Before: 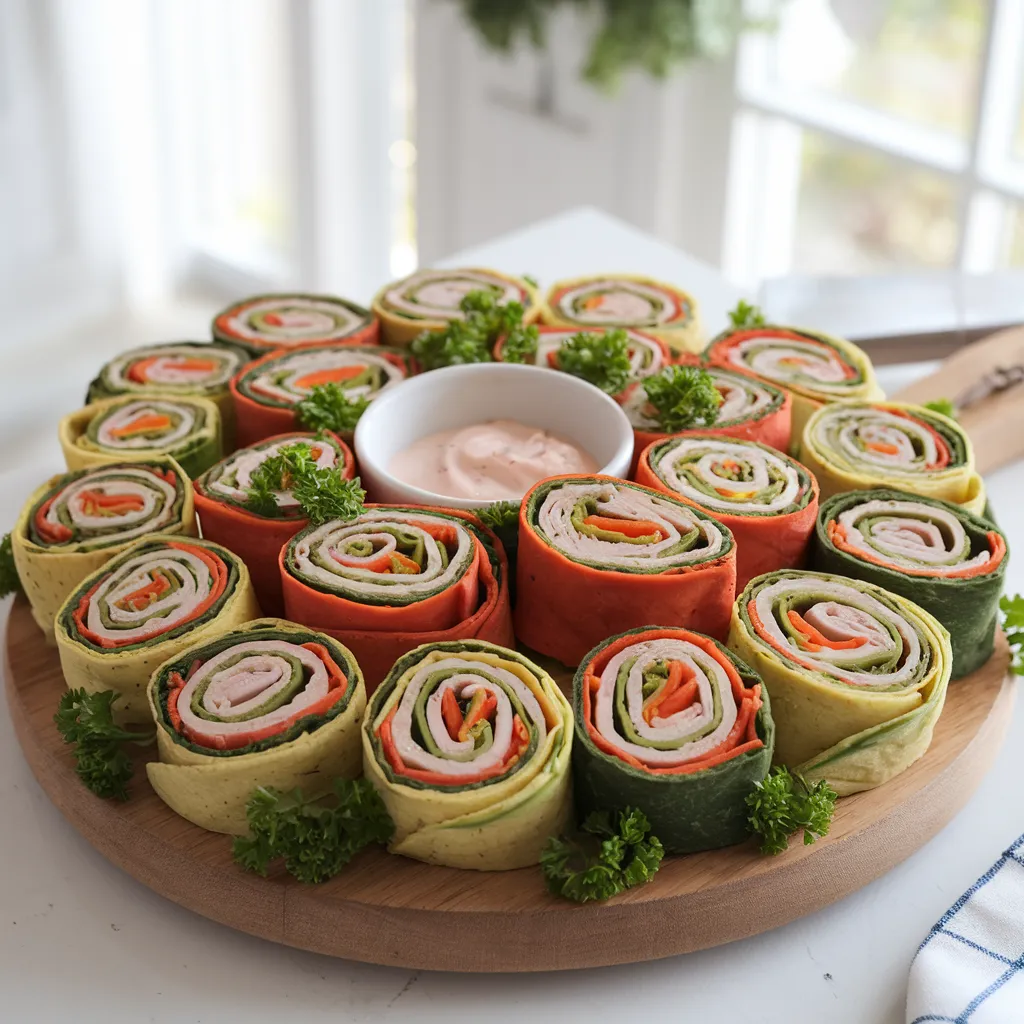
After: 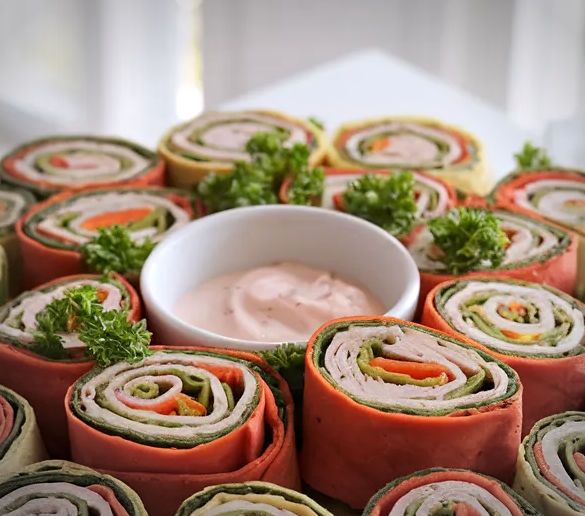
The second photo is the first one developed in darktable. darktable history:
vignetting: automatic ratio true
crop: left 20.932%, top 15.471%, right 21.848%, bottom 34.081%
white balance: red 1.009, blue 1.027
contrast equalizer: y [[0.5, 0.504, 0.515, 0.527, 0.535, 0.534], [0.5 ×6], [0.491, 0.387, 0.179, 0.068, 0.068, 0.068], [0 ×5, 0.023], [0 ×6]]
